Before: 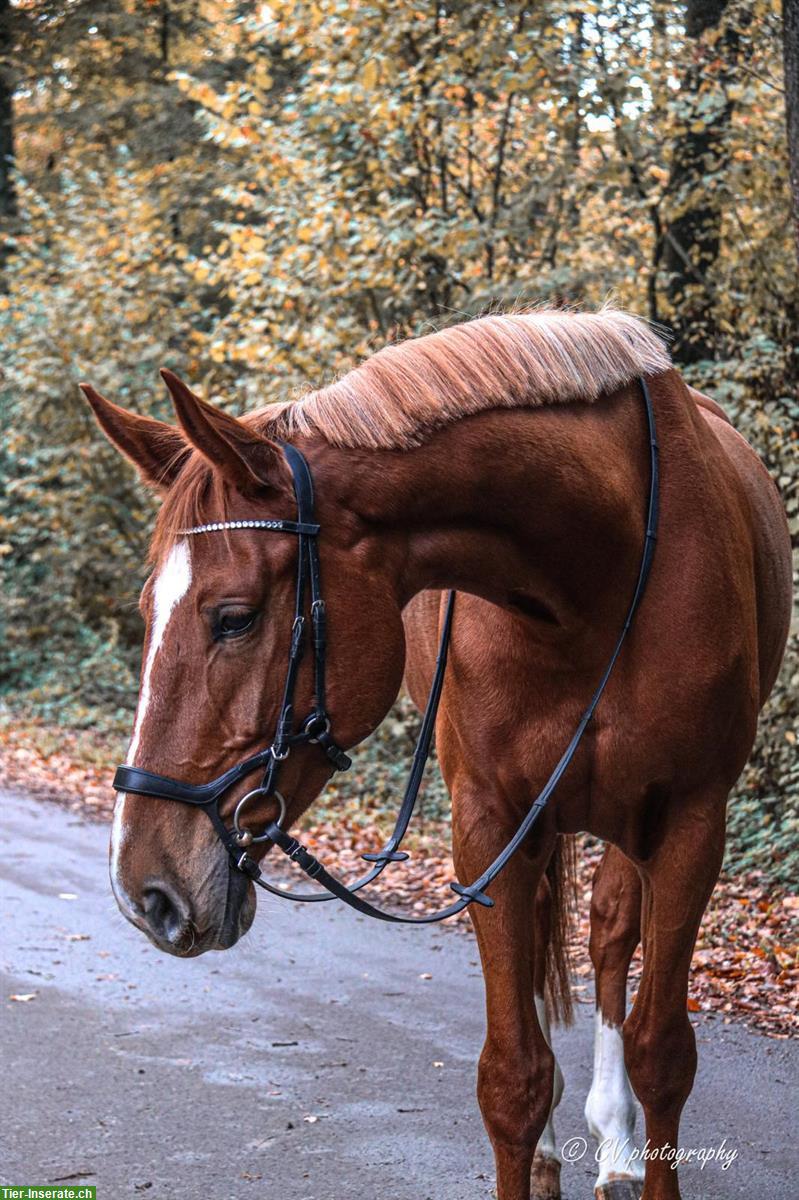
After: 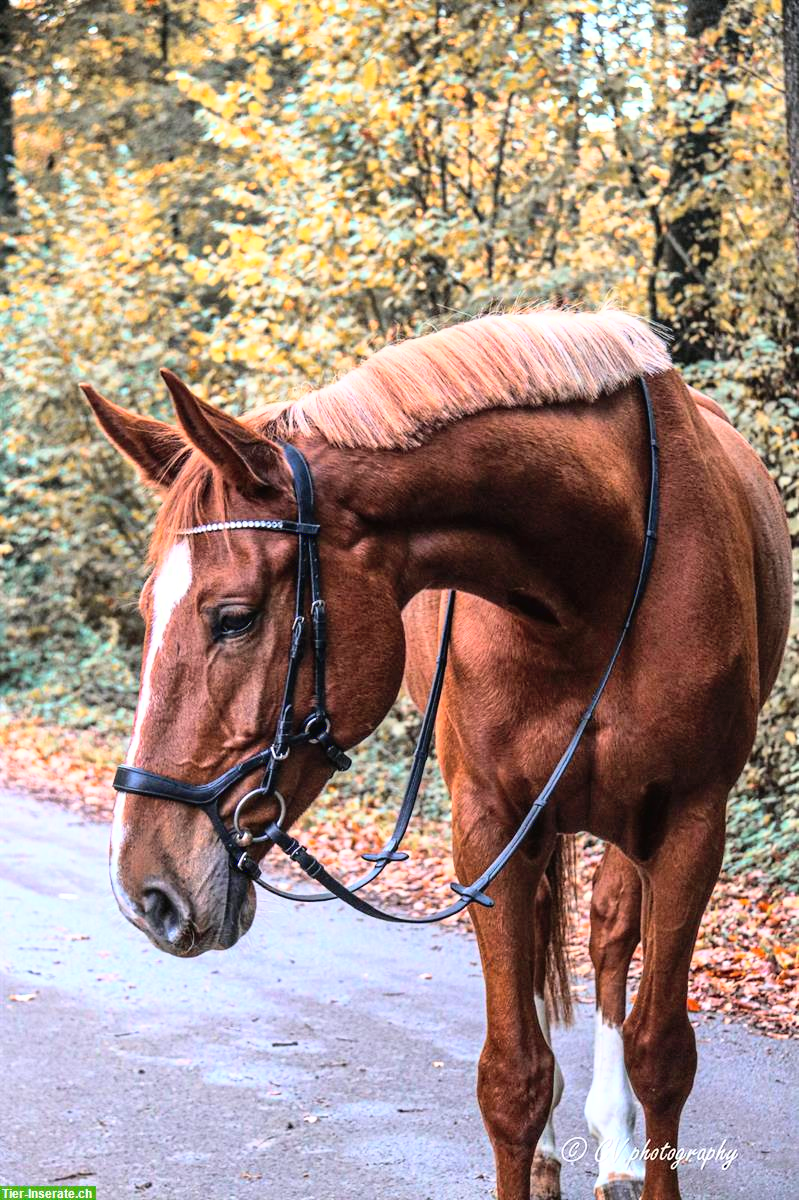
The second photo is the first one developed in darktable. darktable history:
shadows and highlights: on, module defaults
base curve: curves: ch0 [(0, 0.003) (0.001, 0.002) (0.006, 0.004) (0.02, 0.022) (0.048, 0.086) (0.094, 0.234) (0.162, 0.431) (0.258, 0.629) (0.385, 0.8) (0.548, 0.918) (0.751, 0.988) (1, 1)]
tone equalizer: edges refinement/feathering 500, mask exposure compensation -1.57 EV, preserve details no
